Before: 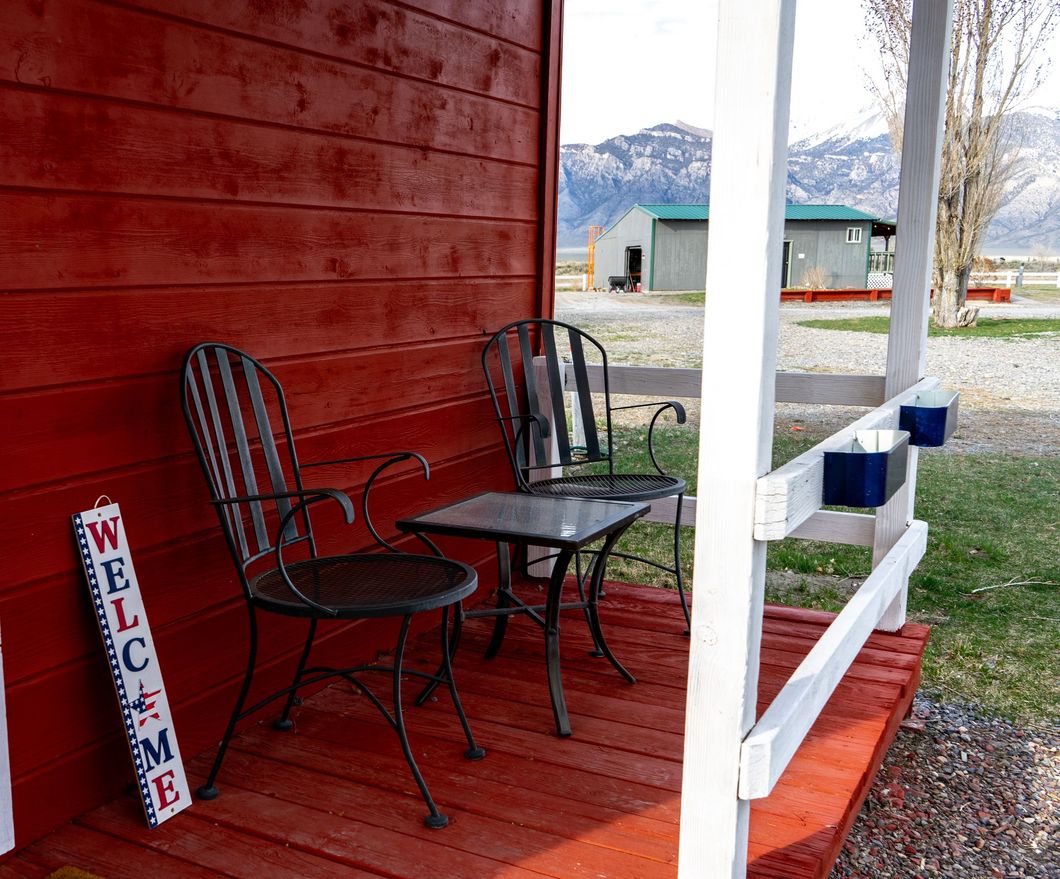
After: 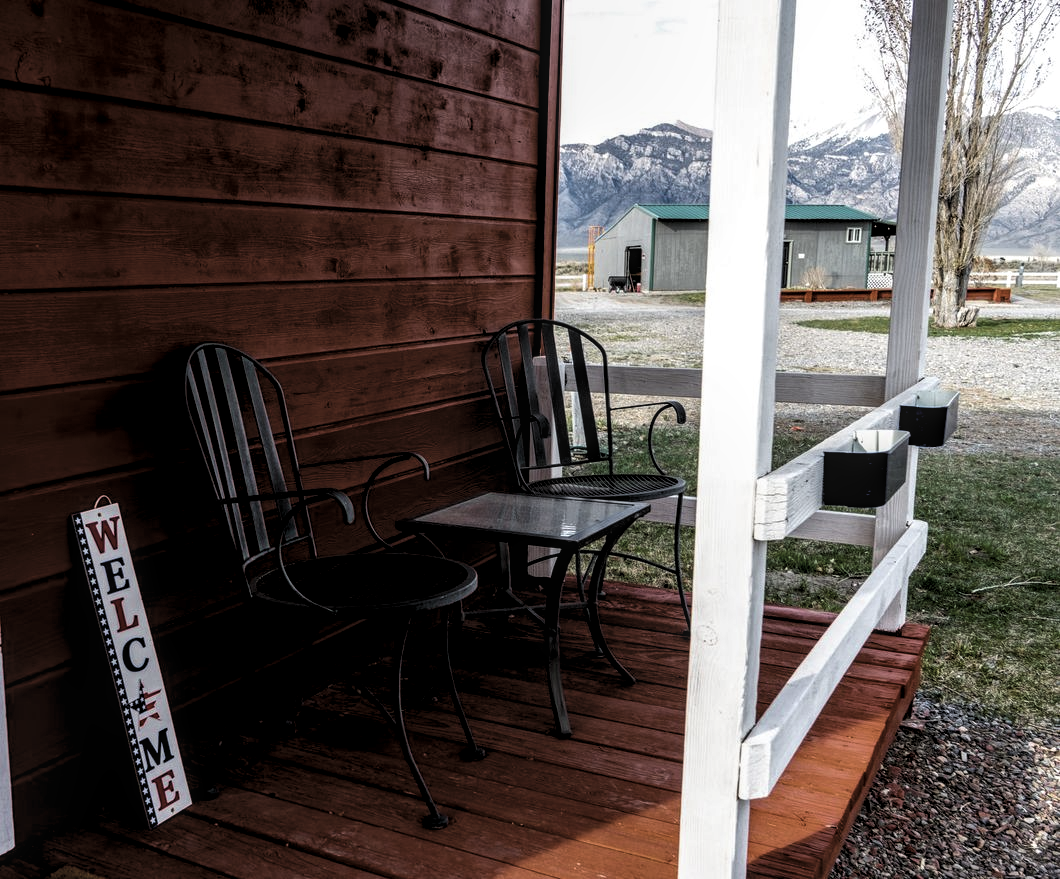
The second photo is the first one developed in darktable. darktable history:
color balance rgb: perceptual saturation grading › global saturation 30%, global vibrance 30%
color zones: curves: ch1 [(0, 0.292) (0.001, 0.292) (0.2, 0.264) (0.4, 0.248) (0.6, 0.248) (0.8, 0.264) (0.999, 0.292) (1, 0.292)]
levels: levels [0.116, 0.574, 1]
local contrast: on, module defaults
